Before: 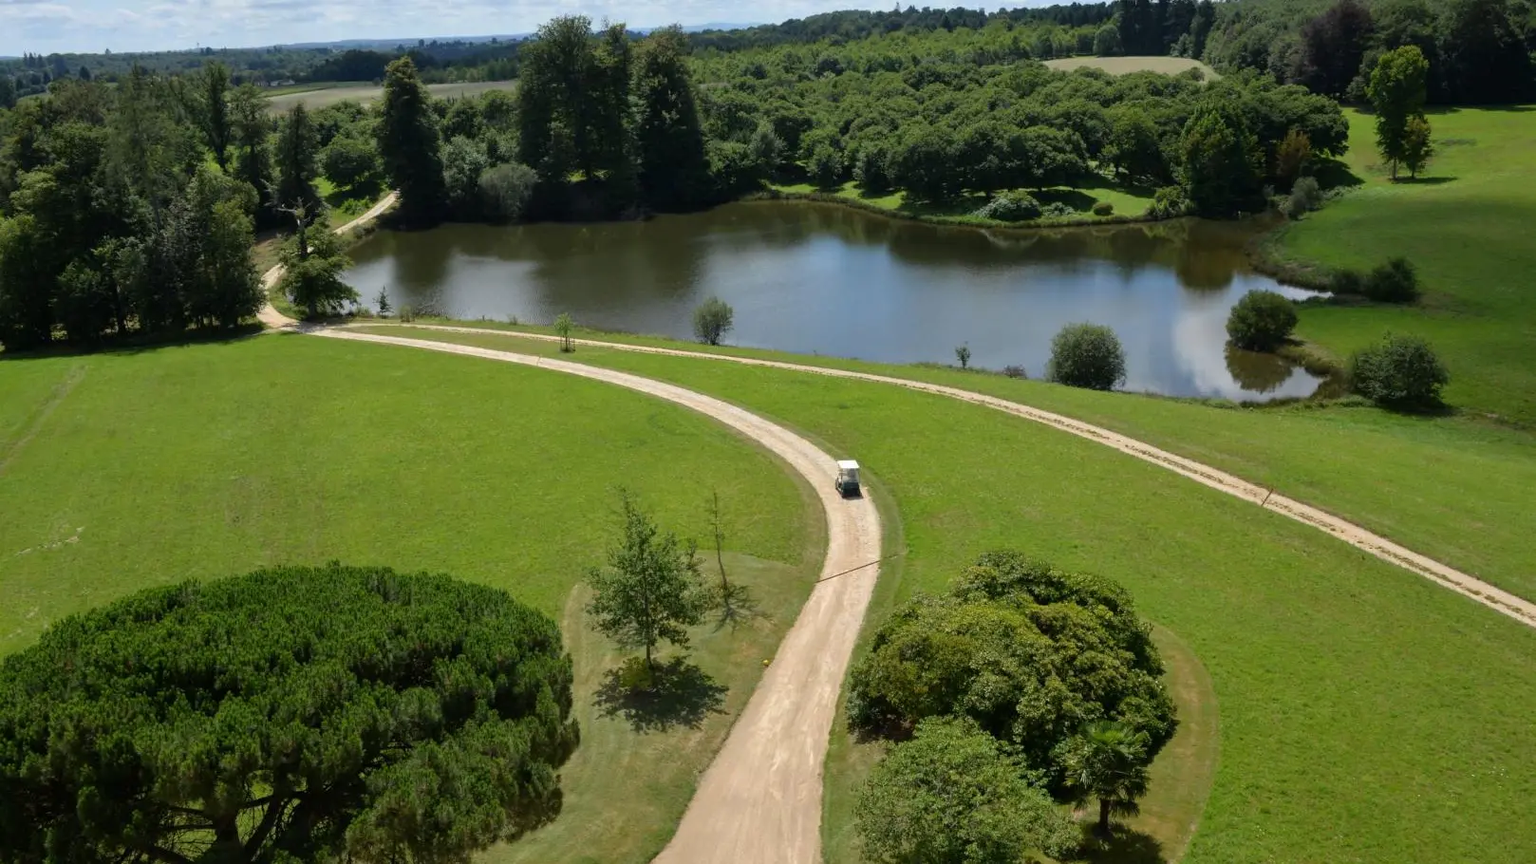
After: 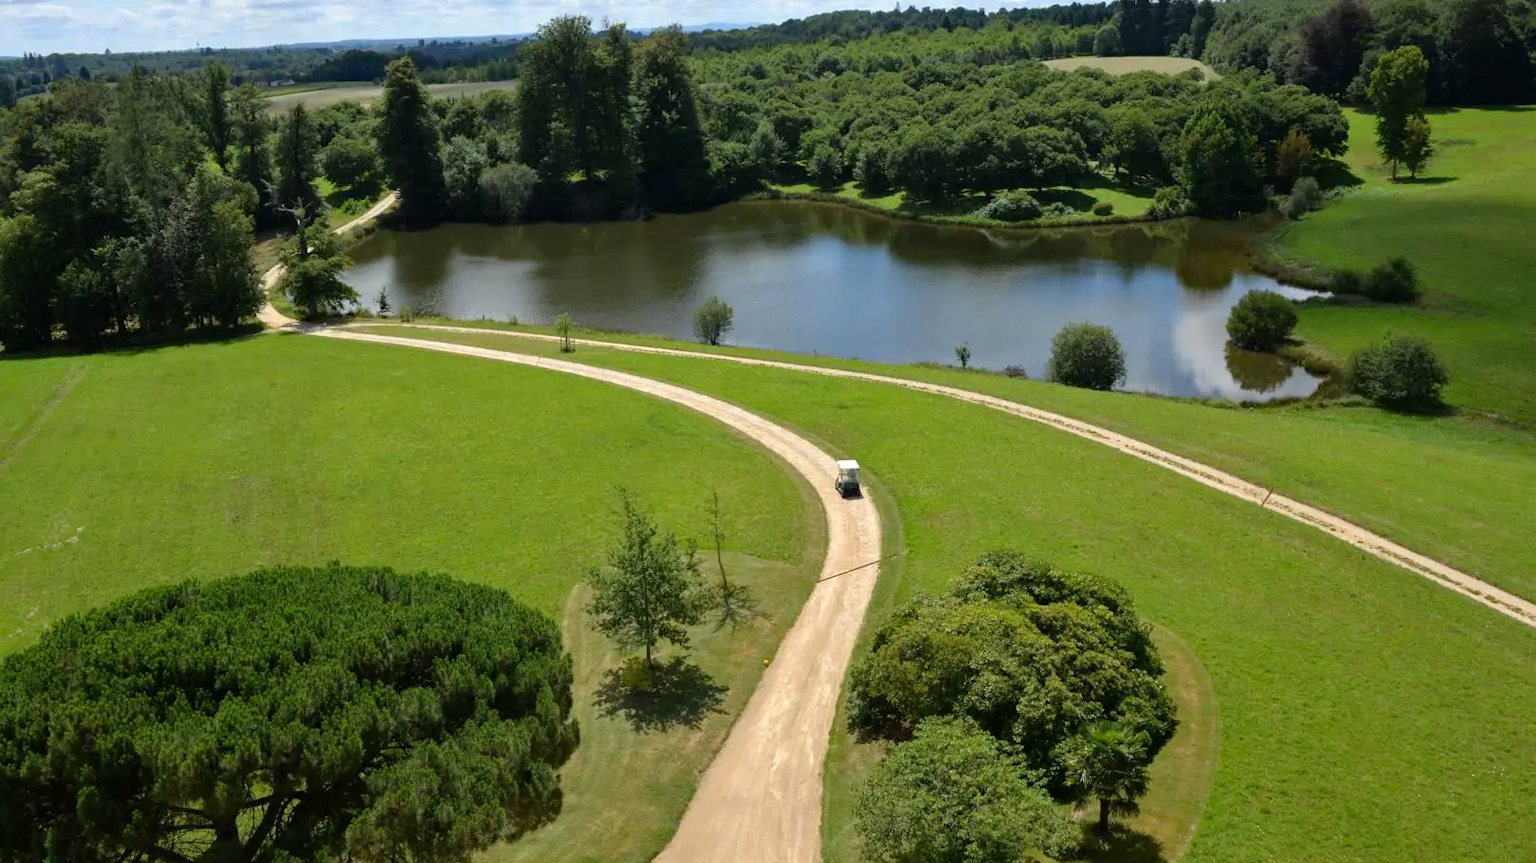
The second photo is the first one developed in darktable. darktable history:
exposure: exposure 0.207 EV, compensate highlight preservation false
haze removal: compatibility mode true, adaptive false
